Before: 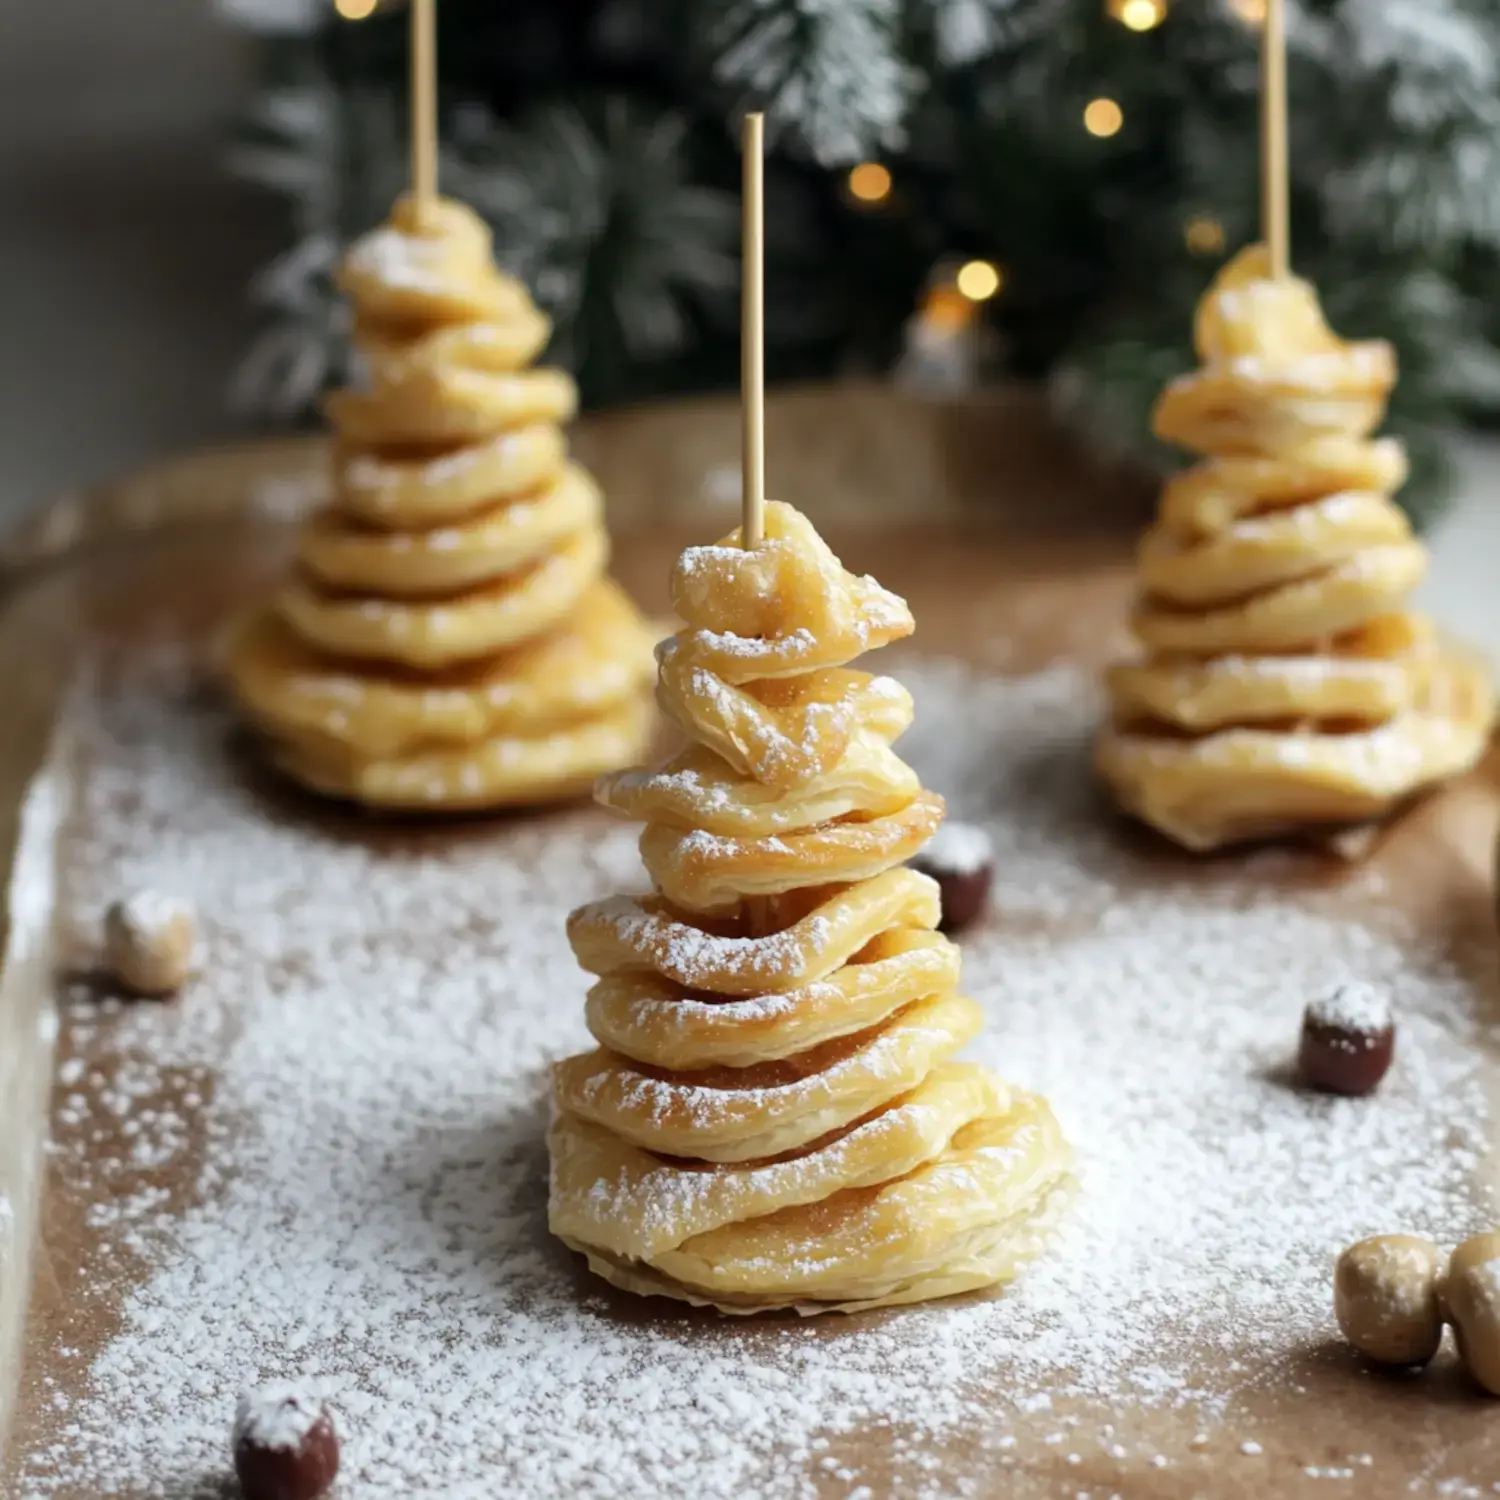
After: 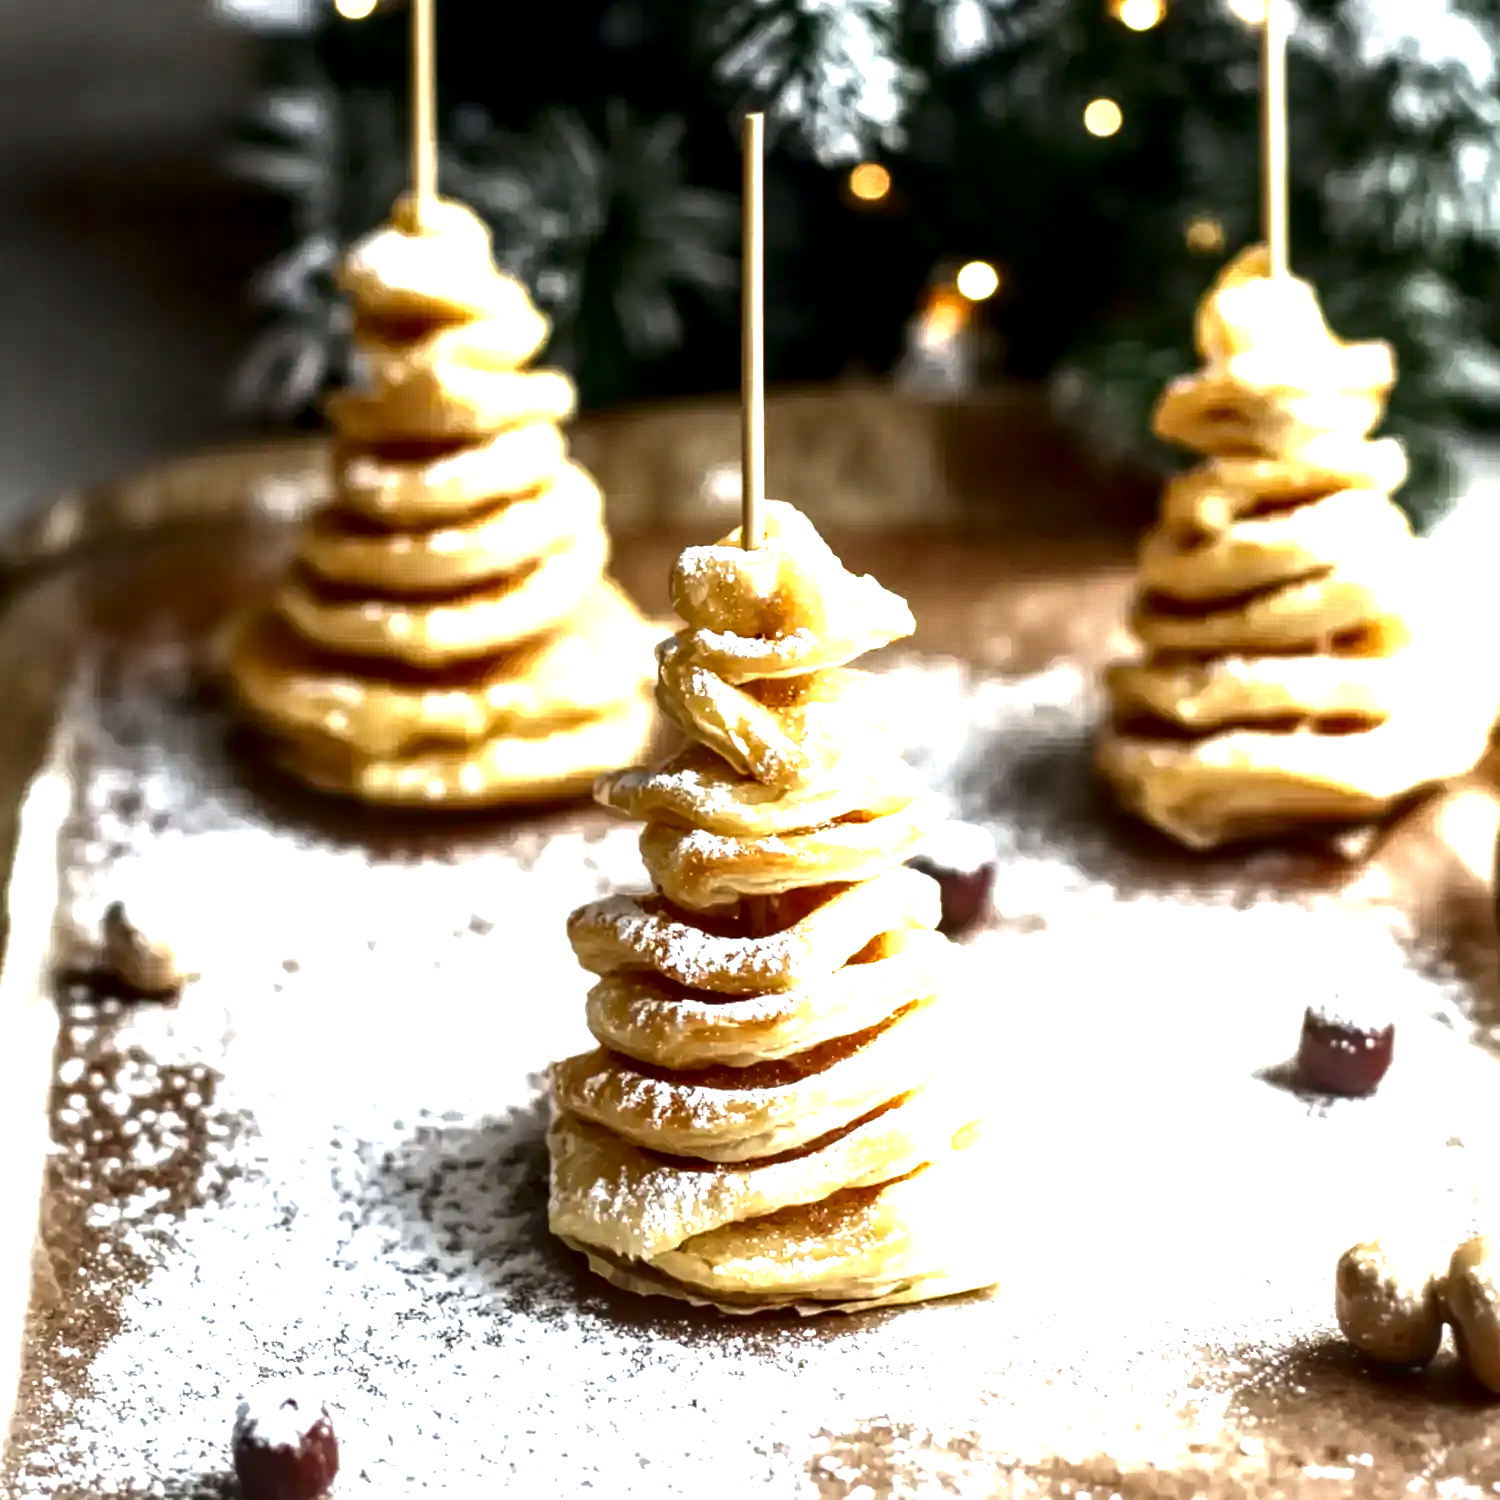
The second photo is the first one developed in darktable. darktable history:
local contrast: highlights 60%, shadows 59%, detail 160%
exposure: black level correction 0, exposure 1.409 EV, compensate highlight preservation false
contrast brightness saturation: brightness -0.533
